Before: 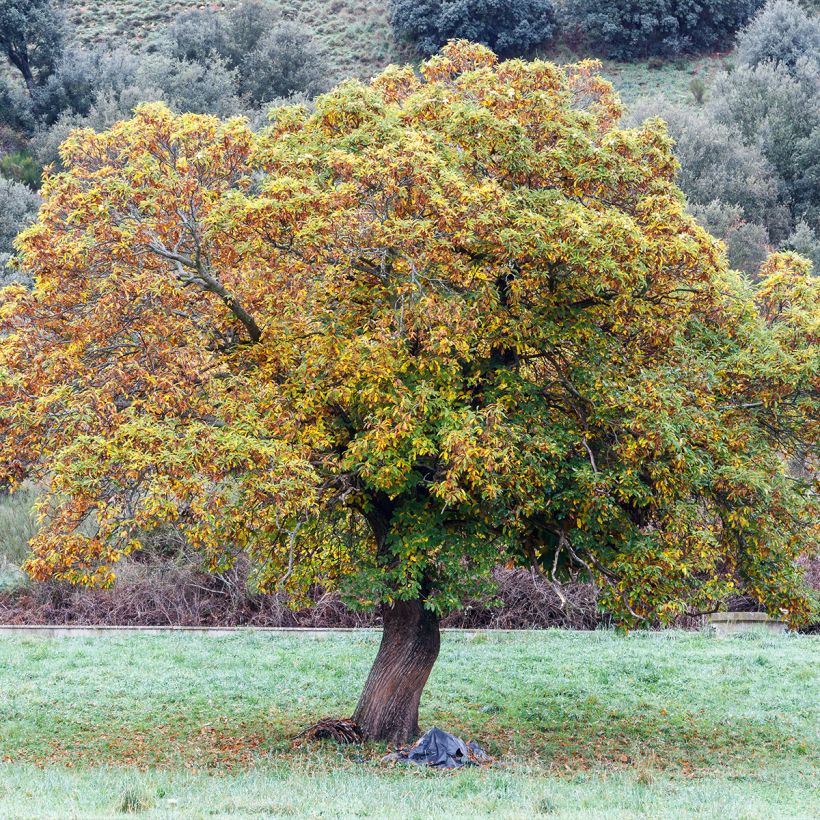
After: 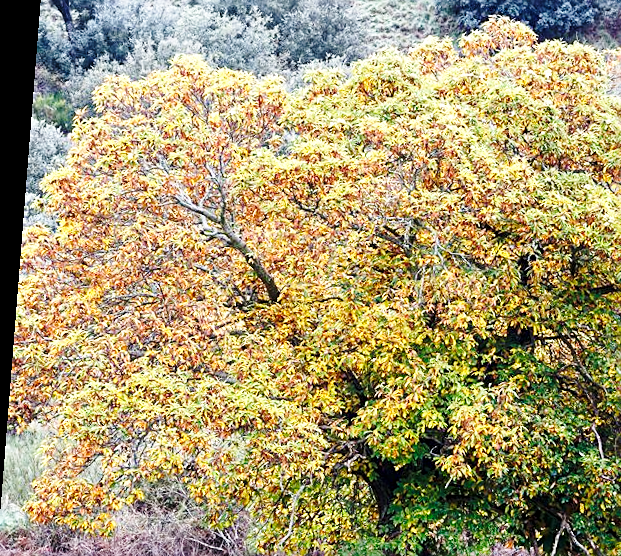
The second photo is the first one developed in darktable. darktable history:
local contrast: highlights 105%, shadows 100%, detail 119%, midtone range 0.2
sharpen: on, module defaults
base curve: curves: ch0 [(0, 0) (0.028, 0.03) (0.121, 0.232) (0.46, 0.748) (0.859, 0.968) (1, 1)], preserve colors none
crop and rotate: angle -4.52°, left 2.116%, top 6.798%, right 27.368%, bottom 30.132%
